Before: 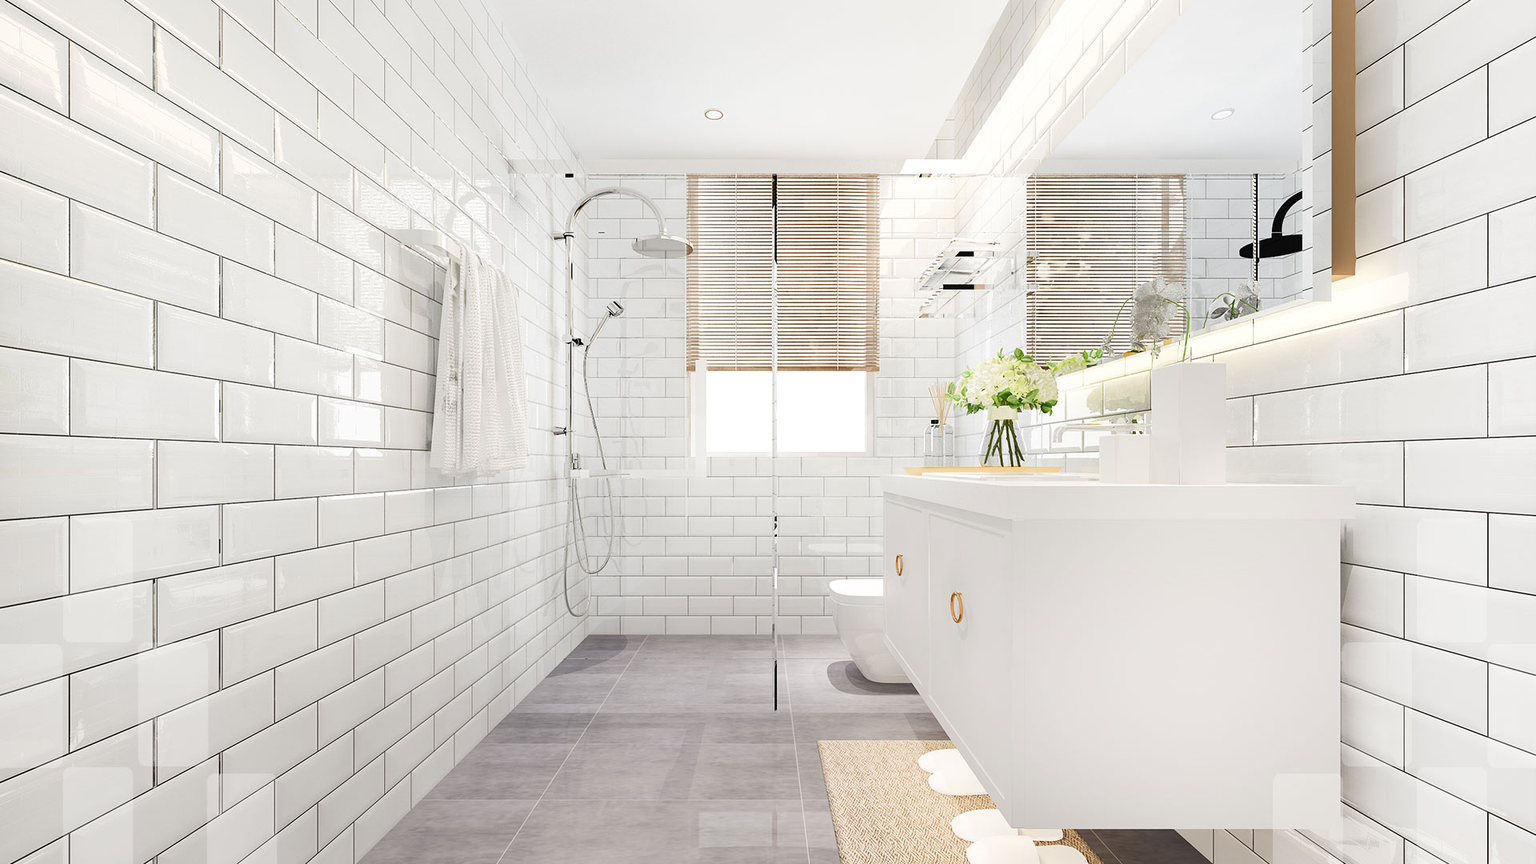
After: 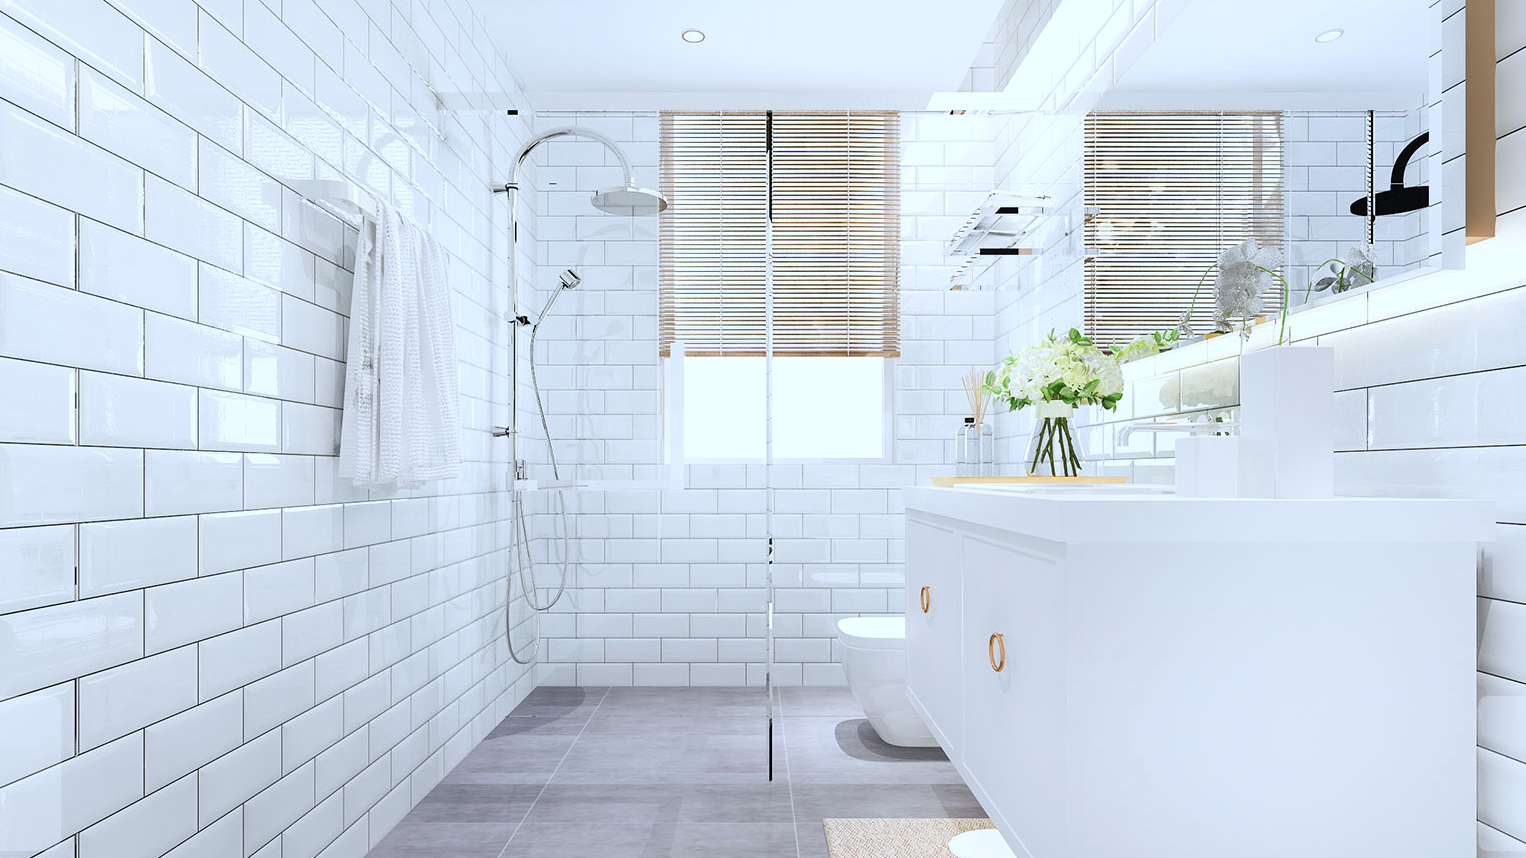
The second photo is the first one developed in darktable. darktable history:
color calibration: x 0.372, y 0.386, temperature 4286.33 K
crop and rotate: left 10.393%, top 9.927%, right 10.101%, bottom 10.564%
